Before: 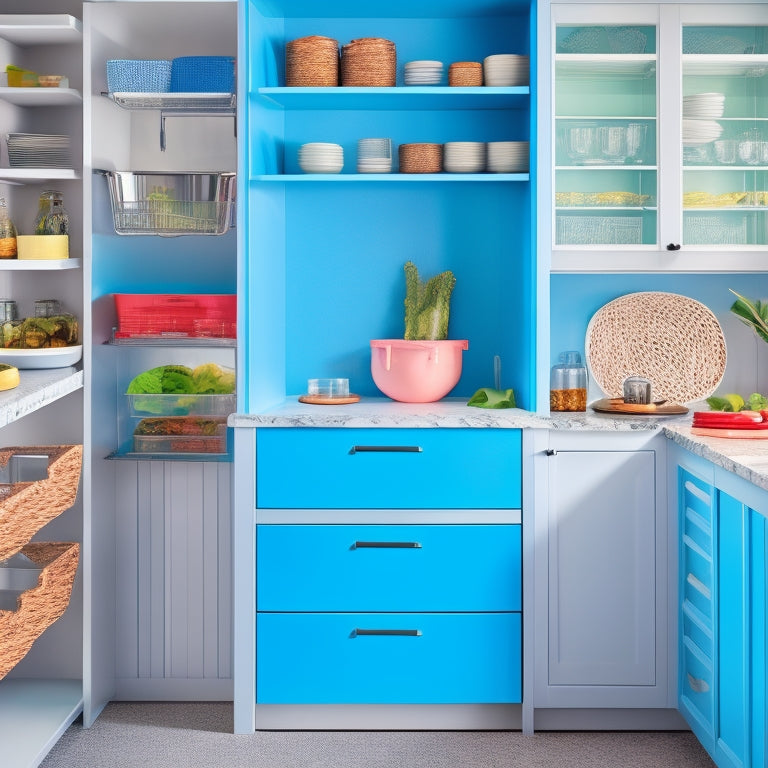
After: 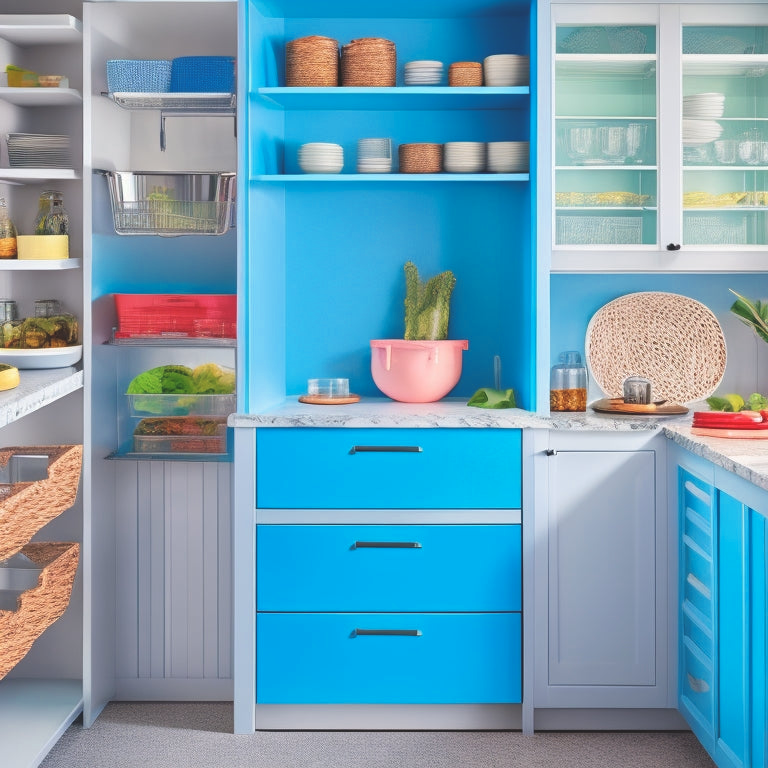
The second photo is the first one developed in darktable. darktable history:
exposure: black level correction -0.015, compensate exposure bias true, compensate highlight preservation false
color zones: curves: ch0 [(0, 0.5) (0.143, 0.5) (0.286, 0.5) (0.429, 0.5) (0.62, 0.489) (0.714, 0.445) (0.844, 0.496) (1, 0.5)]; ch1 [(0, 0.5) (0.143, 0.5) (0.286, 0.5) (0.429, 0.5) (0.571, 0.5) (0.714, 0.523) (0.857, 0.5) (1, 0.5)]
